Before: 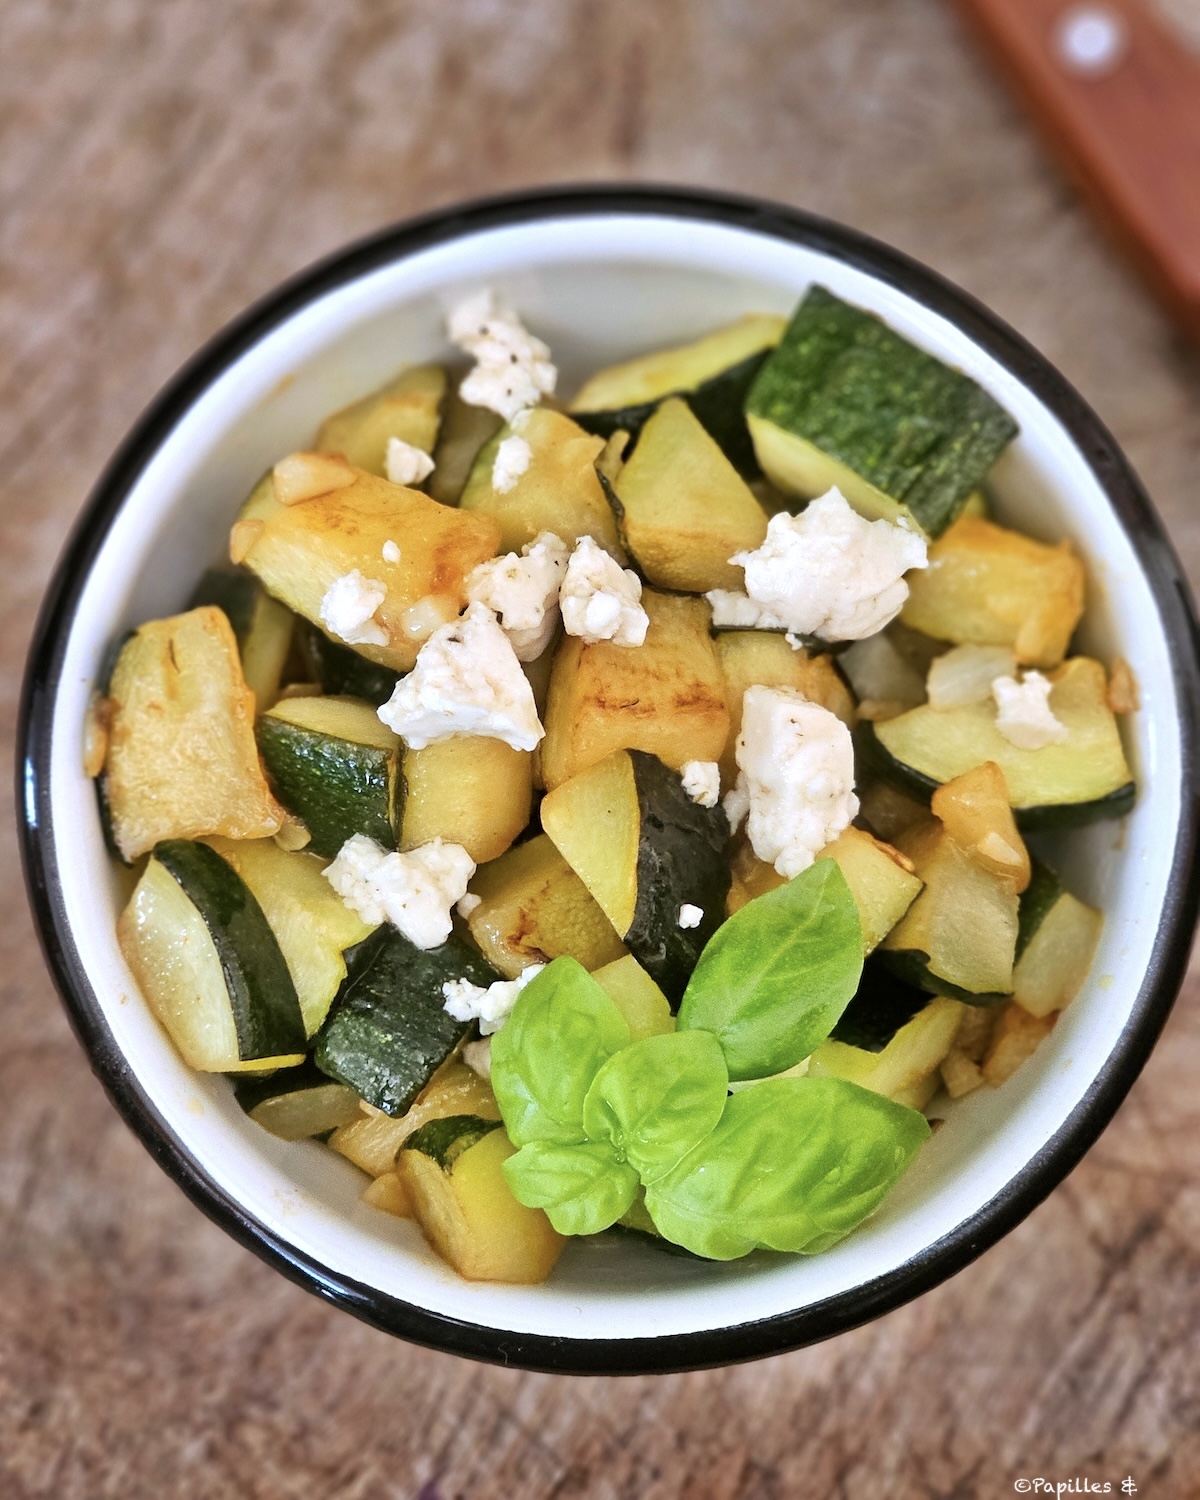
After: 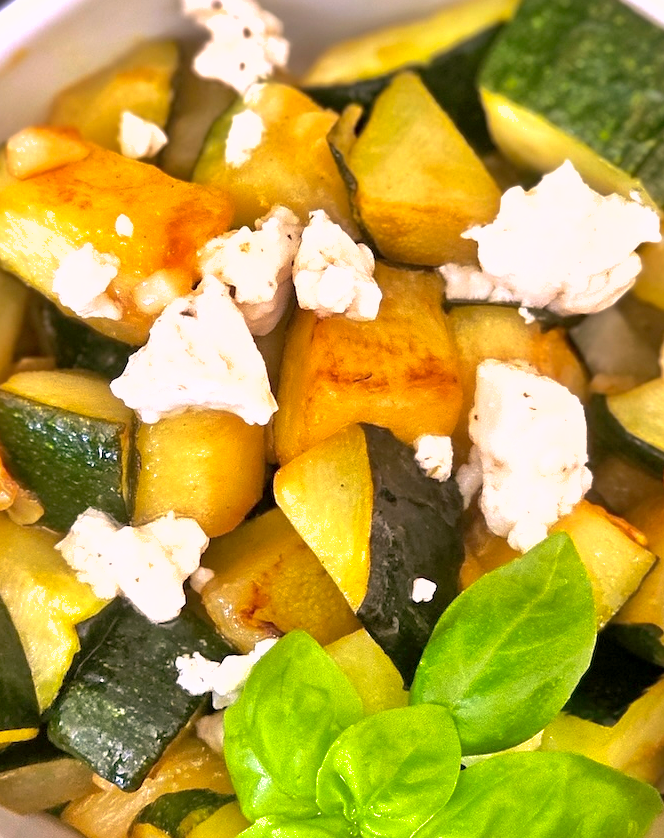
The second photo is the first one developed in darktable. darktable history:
crop and rotate: left 22.283%, top 21.744%, right 22.368%, bottom 22.373%
shadows and highlights: on, module defaults
color correction: highlights a* 12.4, highlights b* 5.55
exposure: black level correction 0.001, exposure 0.5 EV, compensate highlight preservation false
base curve: curves: ch0 [(0, 0) (0.303, 0.277) (1, 1)], preserve colors none
